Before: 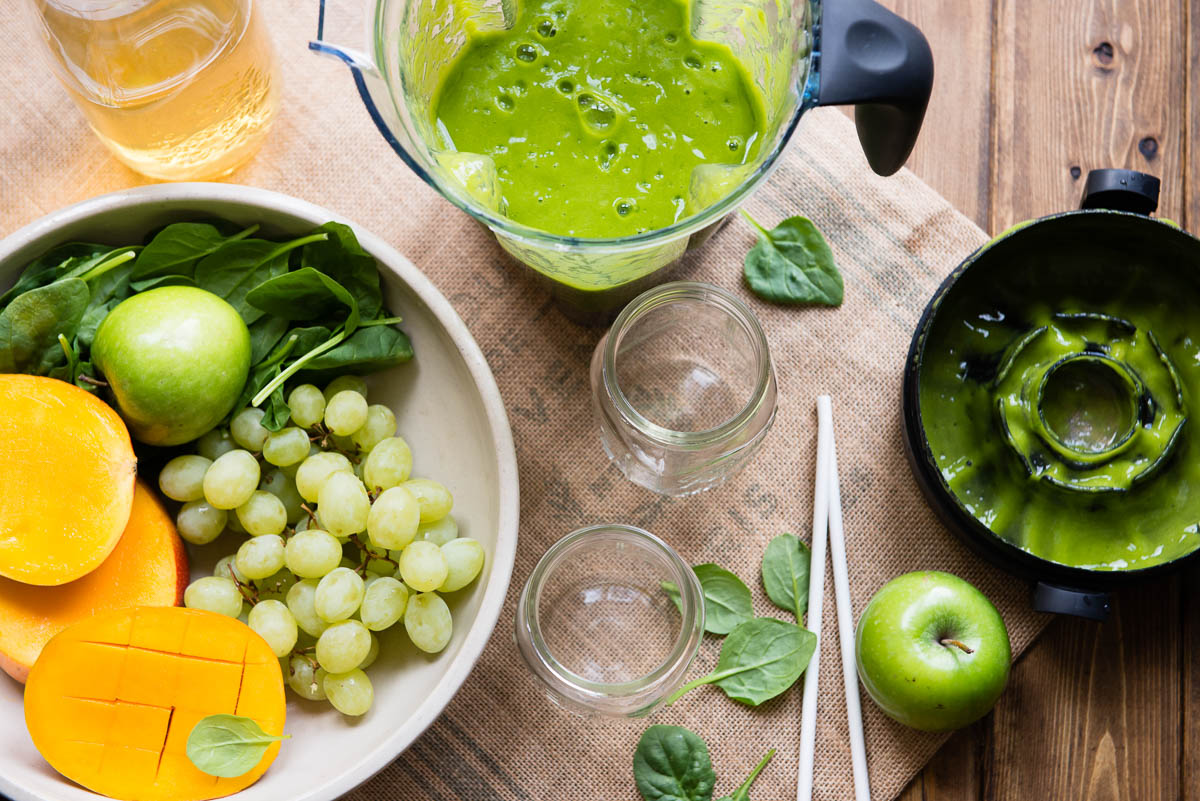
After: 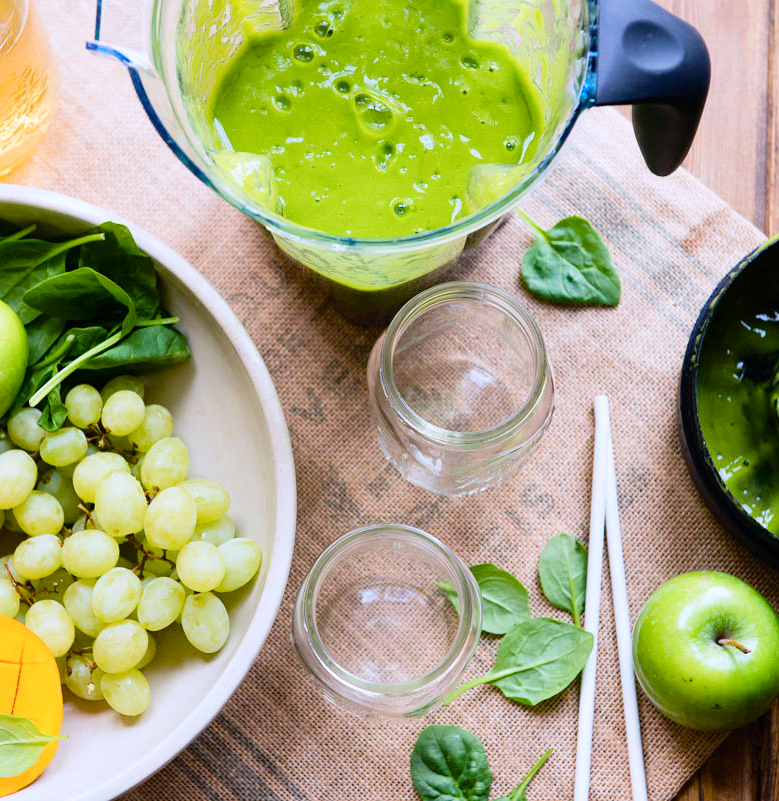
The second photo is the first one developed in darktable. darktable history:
color calibration: illuminant as shot in camera, x 0.37, y 0.382, temperature 4314.81 K
crop and rotate: left 18.601%, right 16.402%
color balance rgb: highlights gain › chroma 2.23%, highlights gain › hue 74.92°, perceptual saturation grading › global saturation 26.915%, perceptual saturation grading › highlights -28.217%, perceptual saturation grading › mid-tones 15.792%, perceptual saturation grading › shadows 34.252%, global vibrance 15.169%
tone equalizer: on, module defaults
tone curve: curves: ch0 [(0, 0) (0.003, 0.005) (0.011, 0.011) (0.025, 0.022) (0.044, 0.038) (0.069, 0.062) (0.1, 0.091) (0.136, 0.128) (0.177, 0.183) (0.224, 0.246) (0.277, 0.325) (0.335, 0.403) (0.399, 0.473) (0.468, 0.557) (0.543, 0.638) (0.623, 0.709) (0.709, 0.782) (0.801, 0.847) (0.898, 0.923) (1, 1)], color space Lab, independent channels, preserve colors none
